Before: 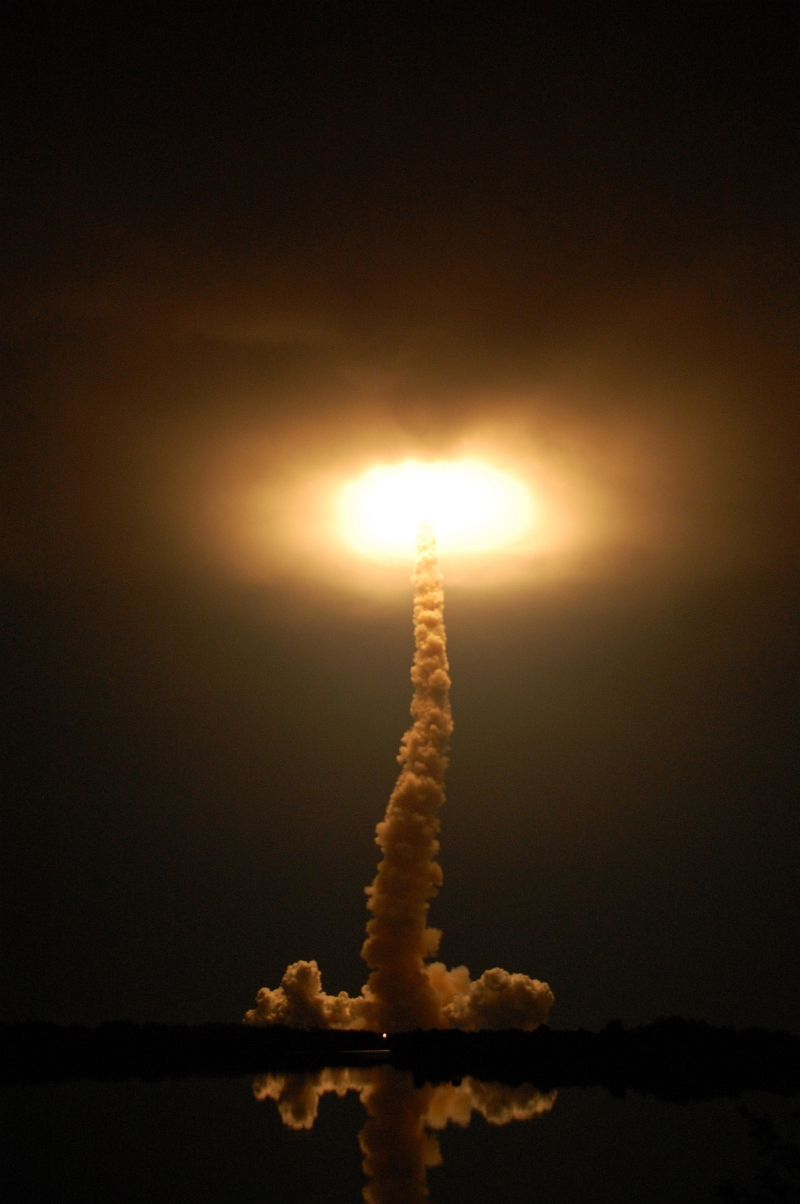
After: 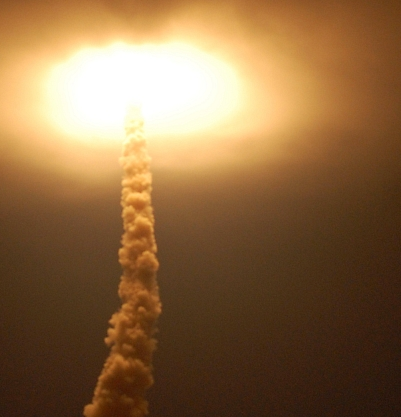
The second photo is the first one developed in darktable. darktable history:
color balance: mode lift, gamma, gain (sRGB), lift [1, 1.049, 1, 1]
crop: left 36.607%, top 34.735%, right 13.146%, bottom 30.611%
